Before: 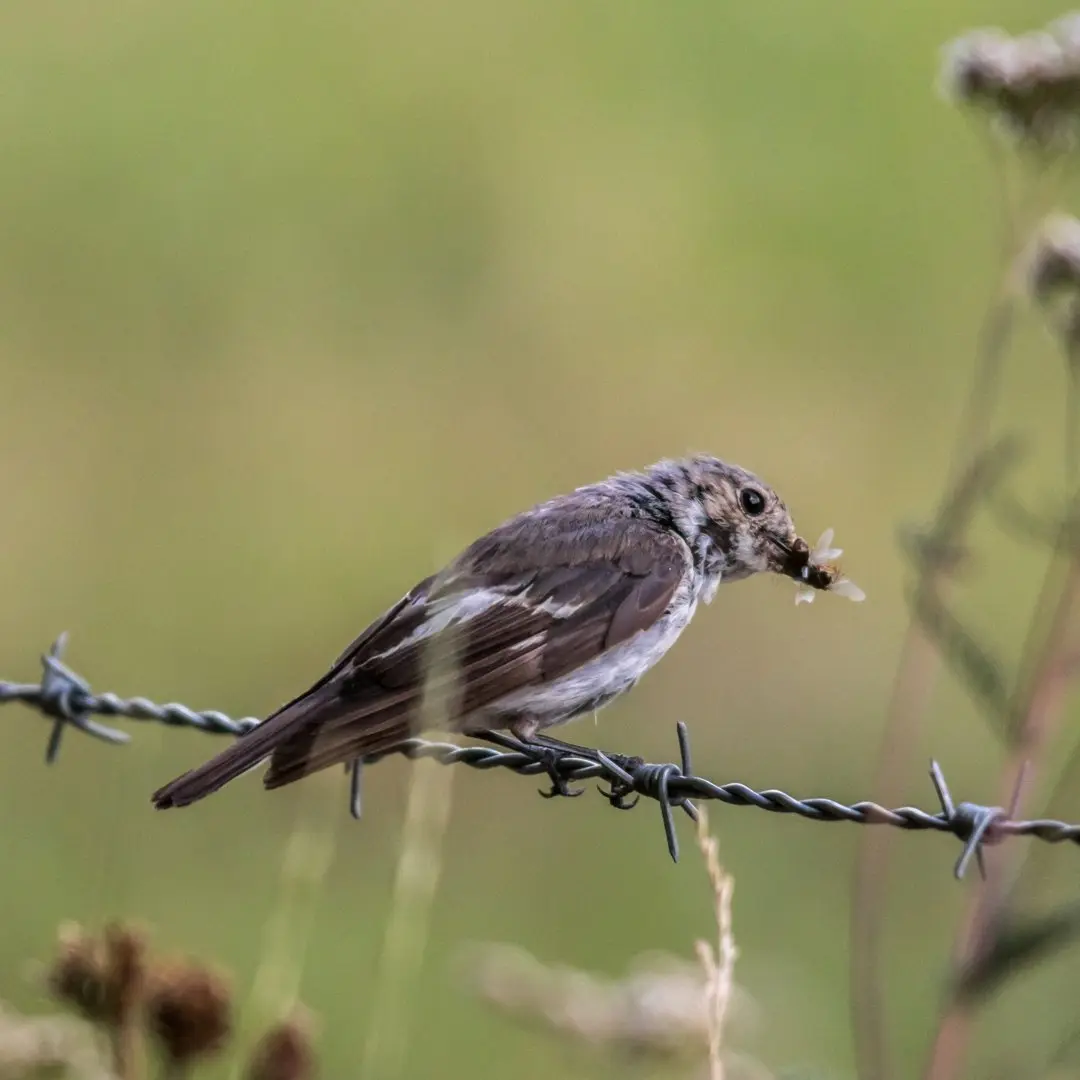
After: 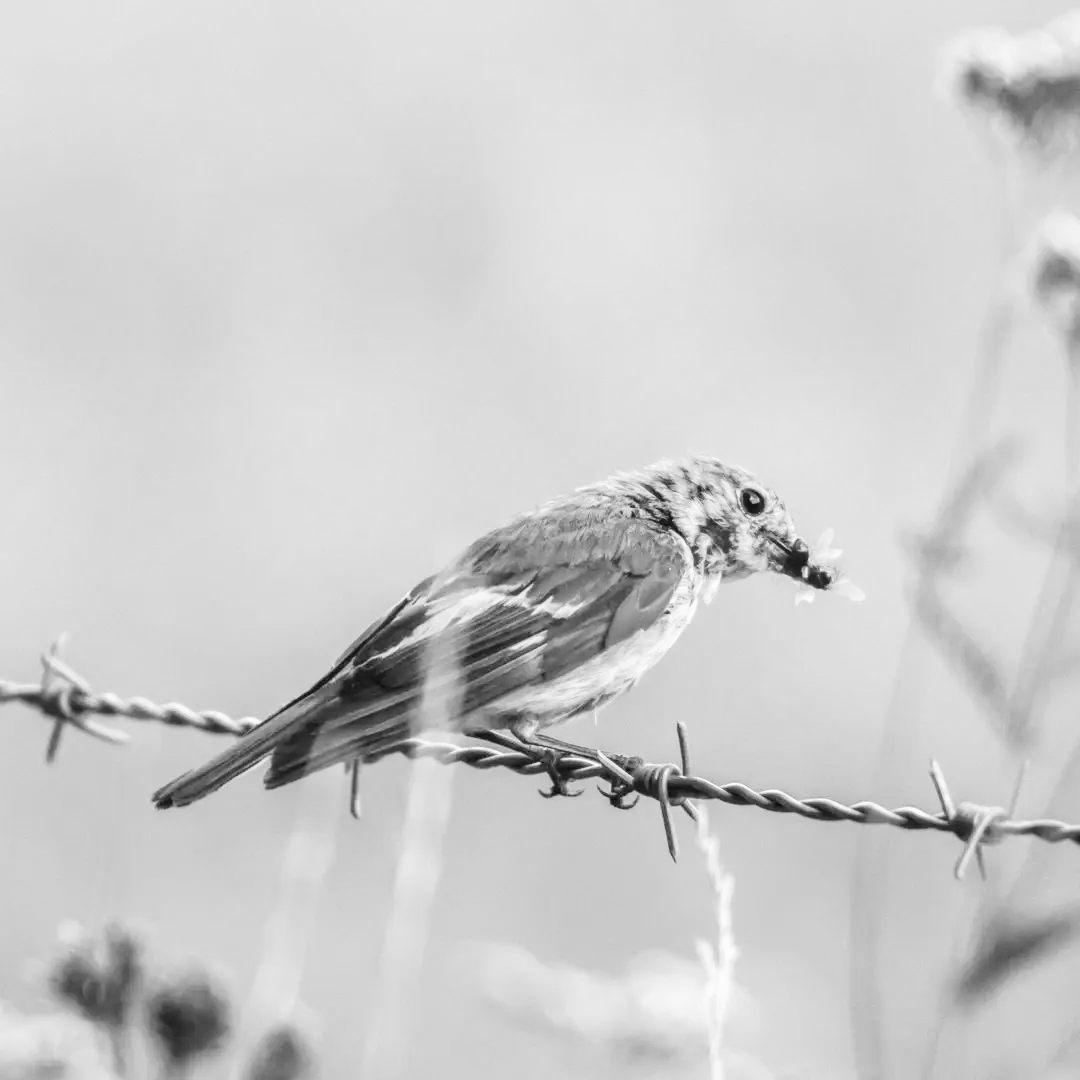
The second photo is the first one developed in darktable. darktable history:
filmic rgb: middle gray luminance 18.42%, black relative exposure -10.5 EV, white relative exposure 3.4 EV, threshold 6 EV, target black luminance 0%, hardness 6.03, latitude 99%, contrast 0.847, shadows ↔ highlights balance 0.505%, add noise in highlights 0, preserve chrominance max RGB, color science v3 (2019), use custom middle-gray values true, iterations of high-quality reconstruction 0, contrast in highlights soft, enable highlight reconstruction true
contrast brightness saturation: contrast 0.2, brightness 0.16, saturation 0.22
exposure: black level correction -0.002, exposure 1.35 EV, compensate highlight preservation false
monochrome: on, module defaults
